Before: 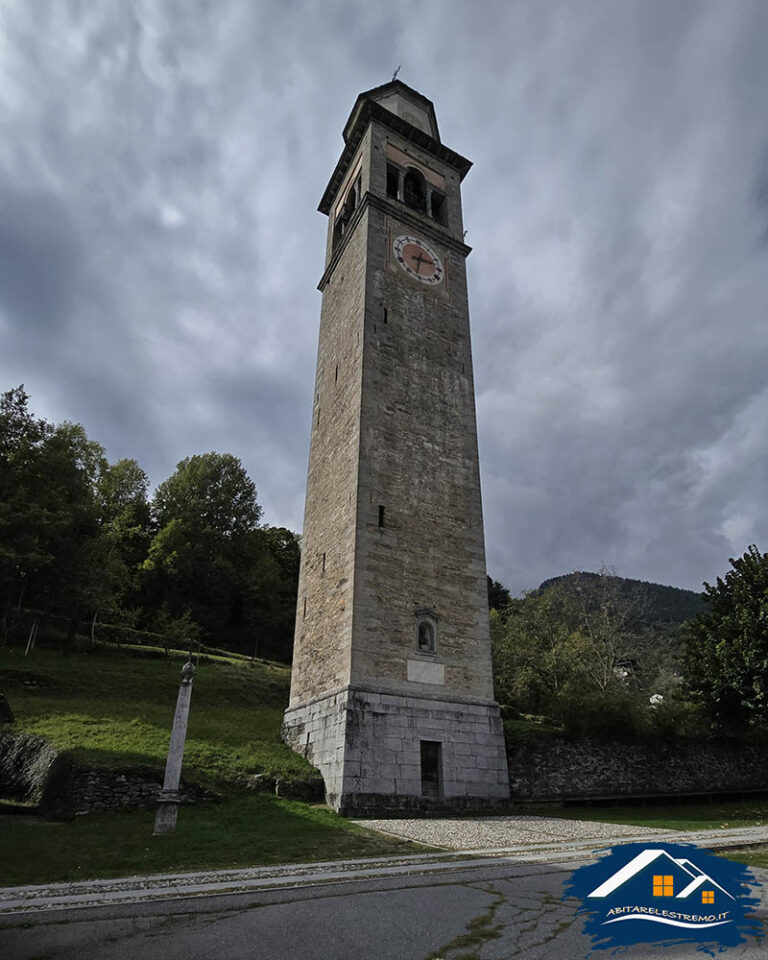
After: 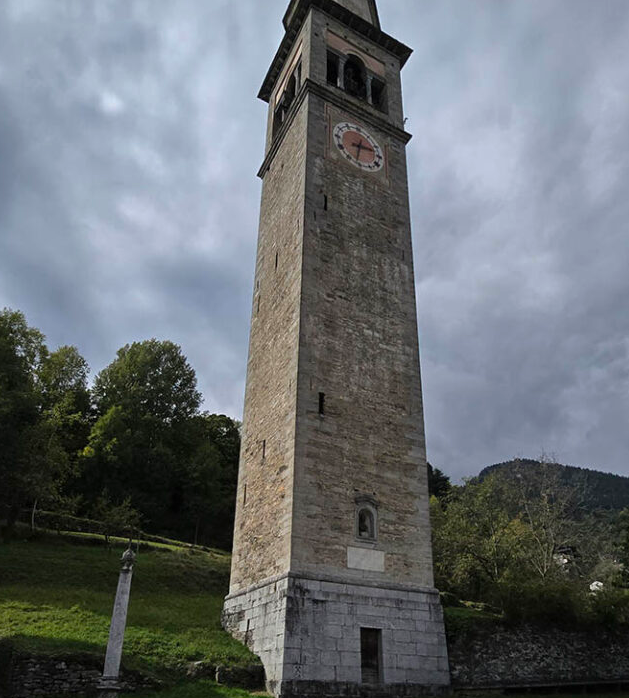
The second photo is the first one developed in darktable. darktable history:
exposure: exposure 0.131 EV, compensate highlight preservation false
crop: left 7.856%, top 11.836%, right 10.12%, bottom 15.387%
